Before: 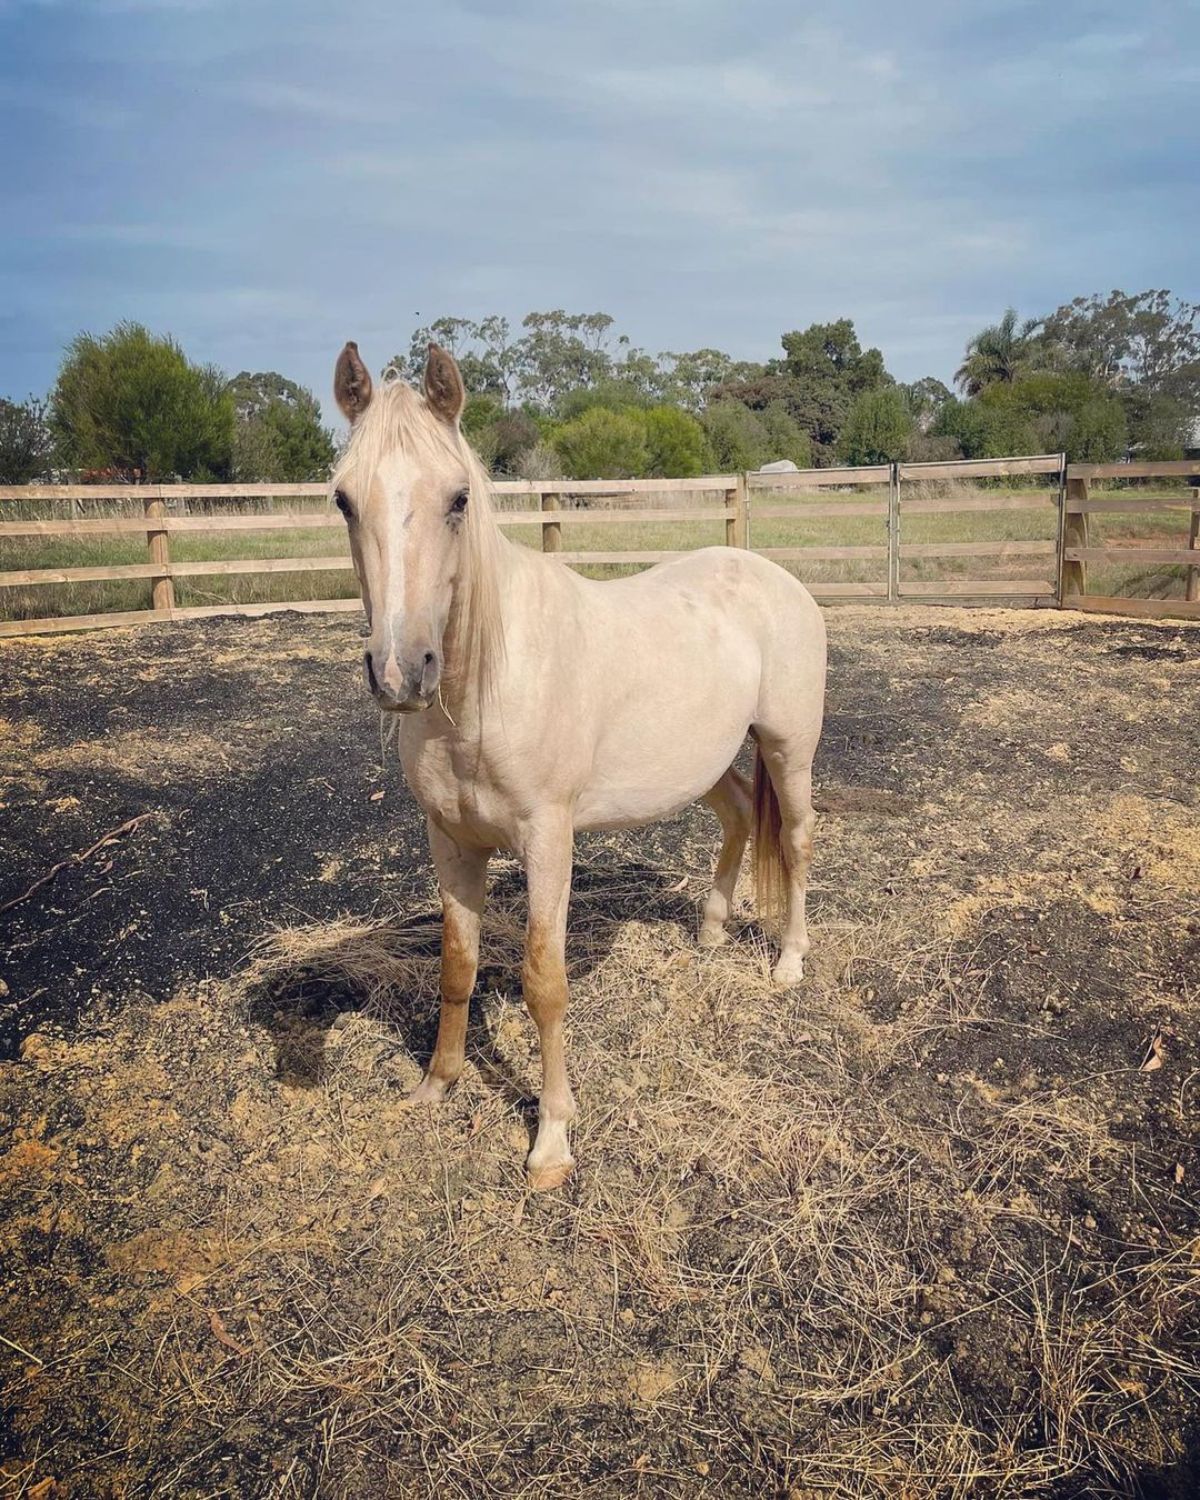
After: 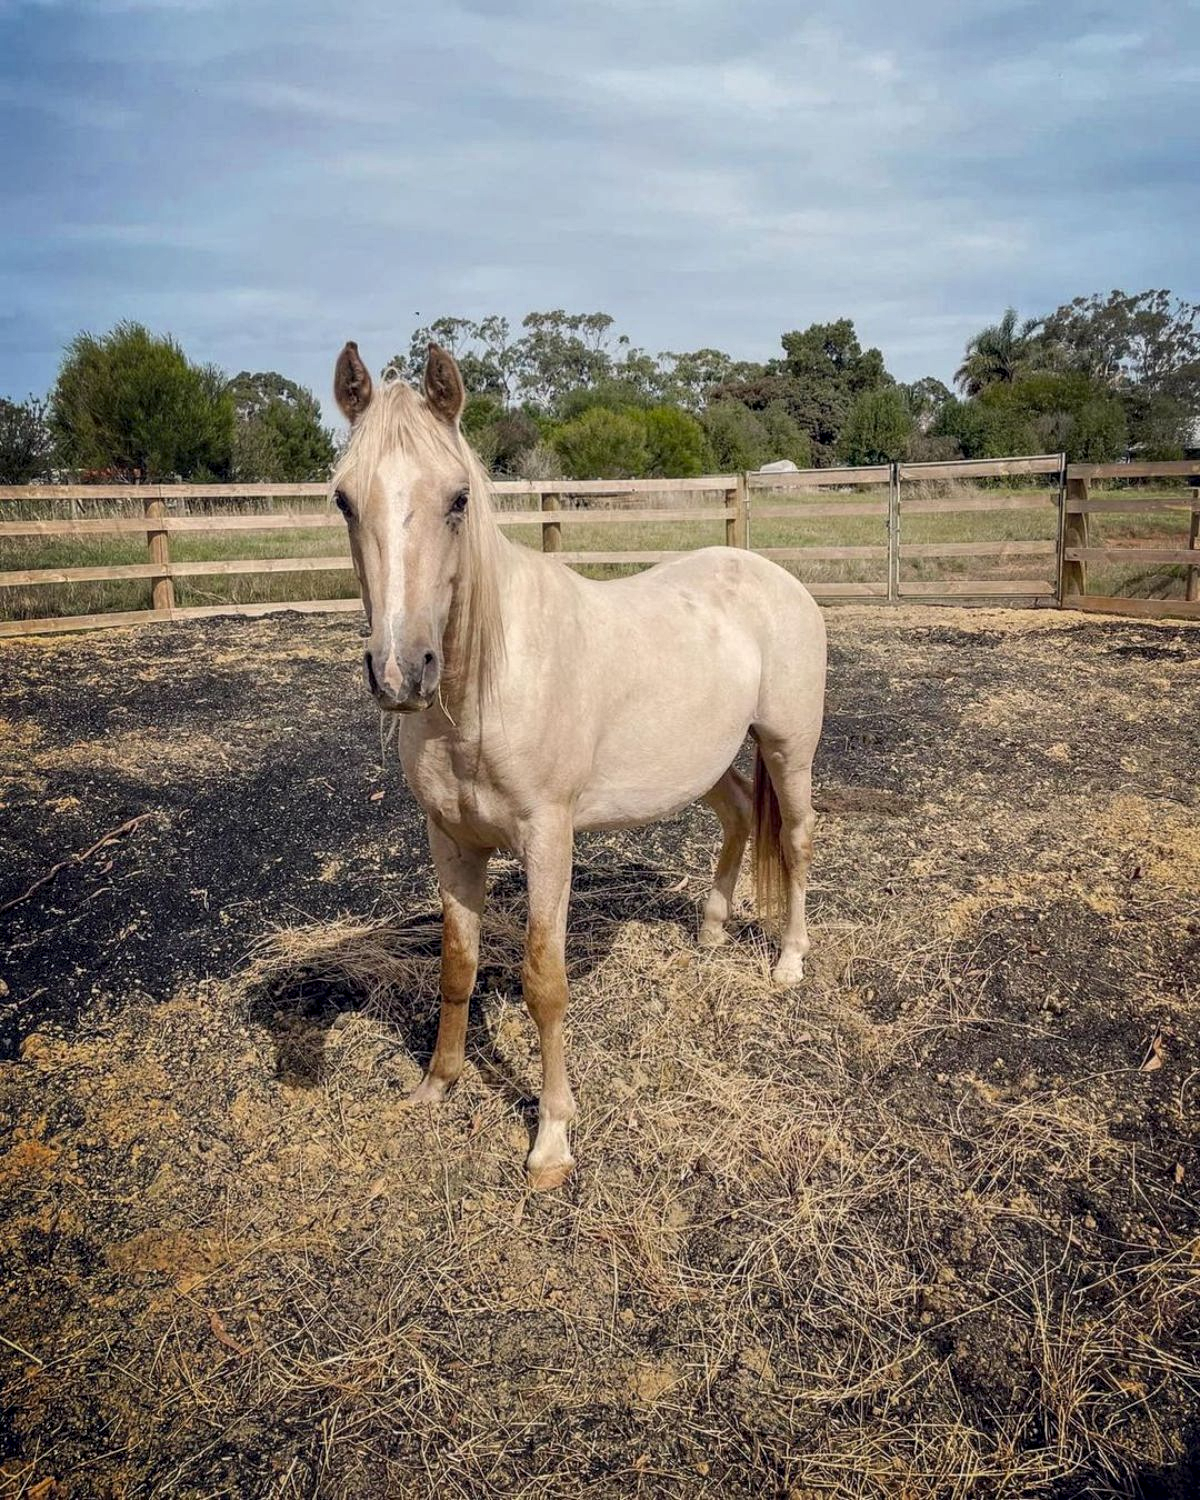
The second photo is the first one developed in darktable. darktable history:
local contrast: detail 150%
color zones: curves: ch0 [(0.27, 0.396) (0.563, 0.504) (0.75, 0.5) (0.787, 0.307)]
